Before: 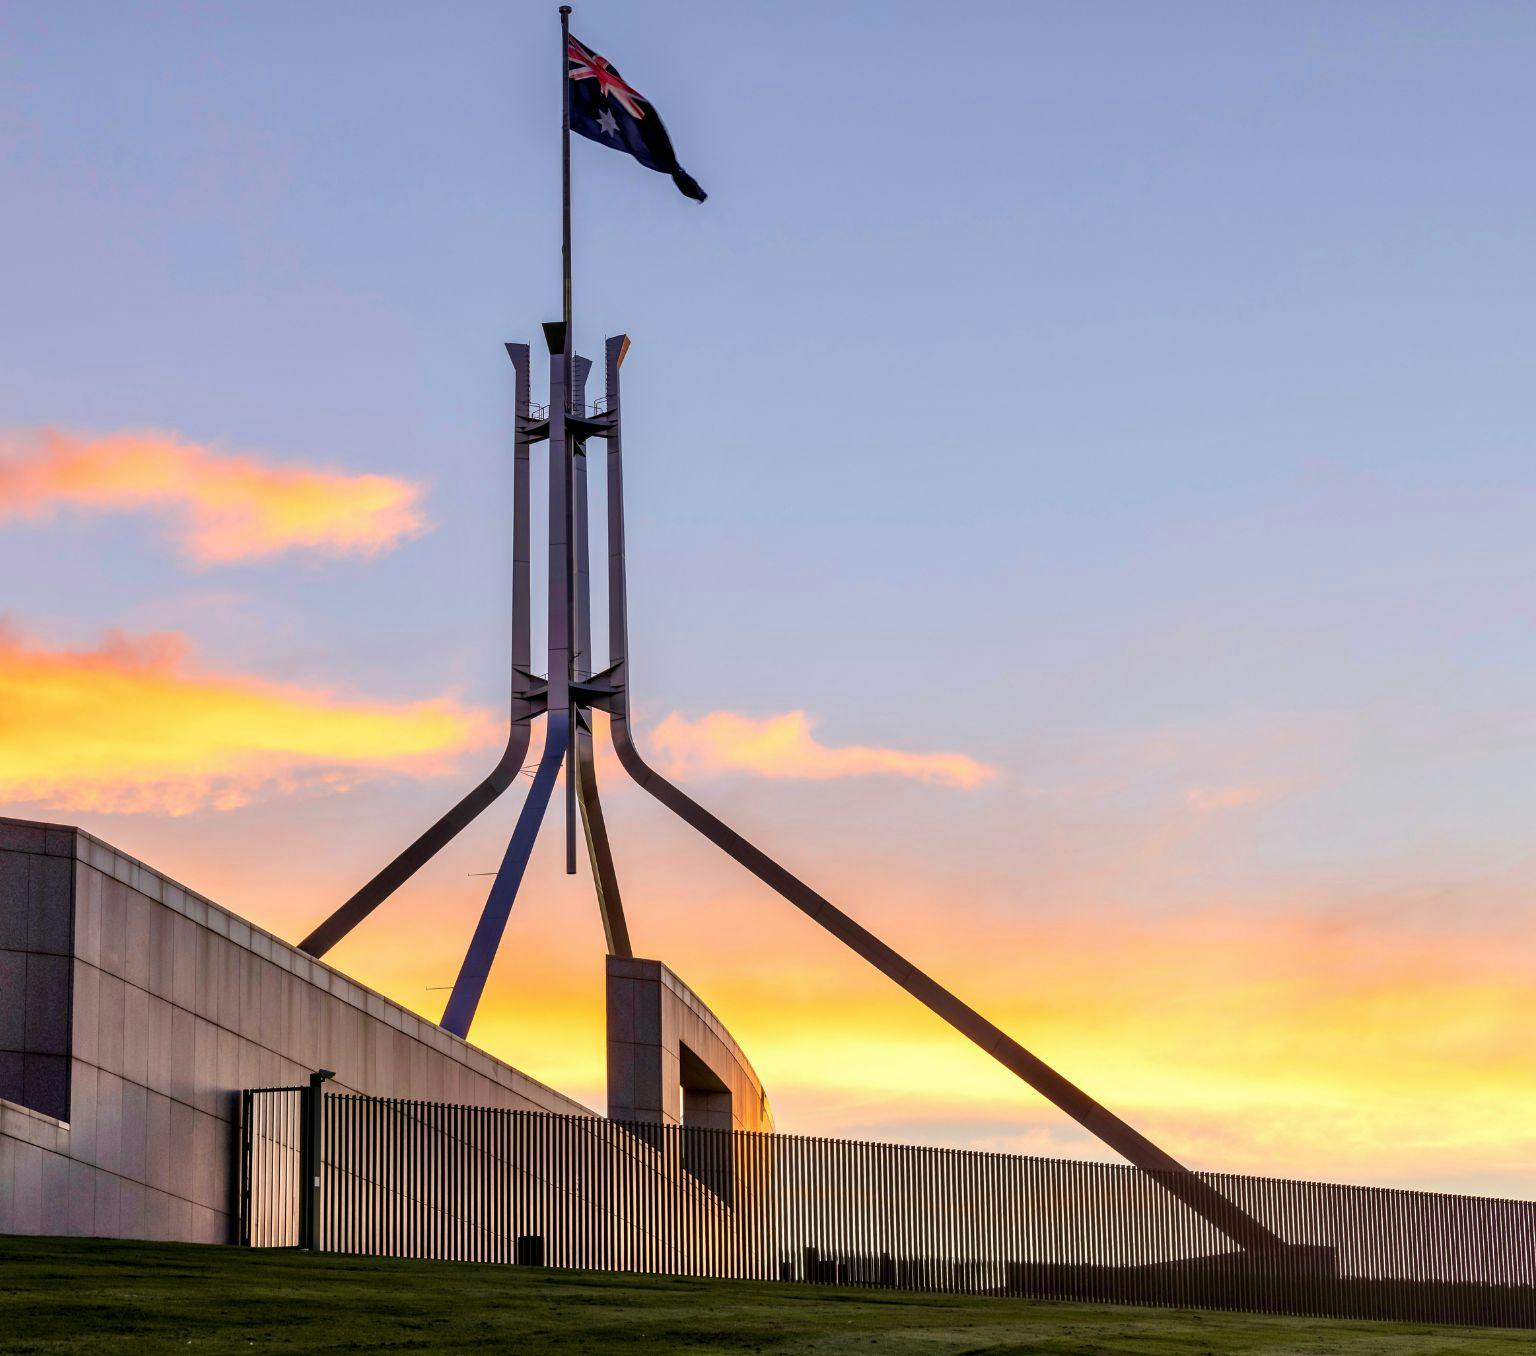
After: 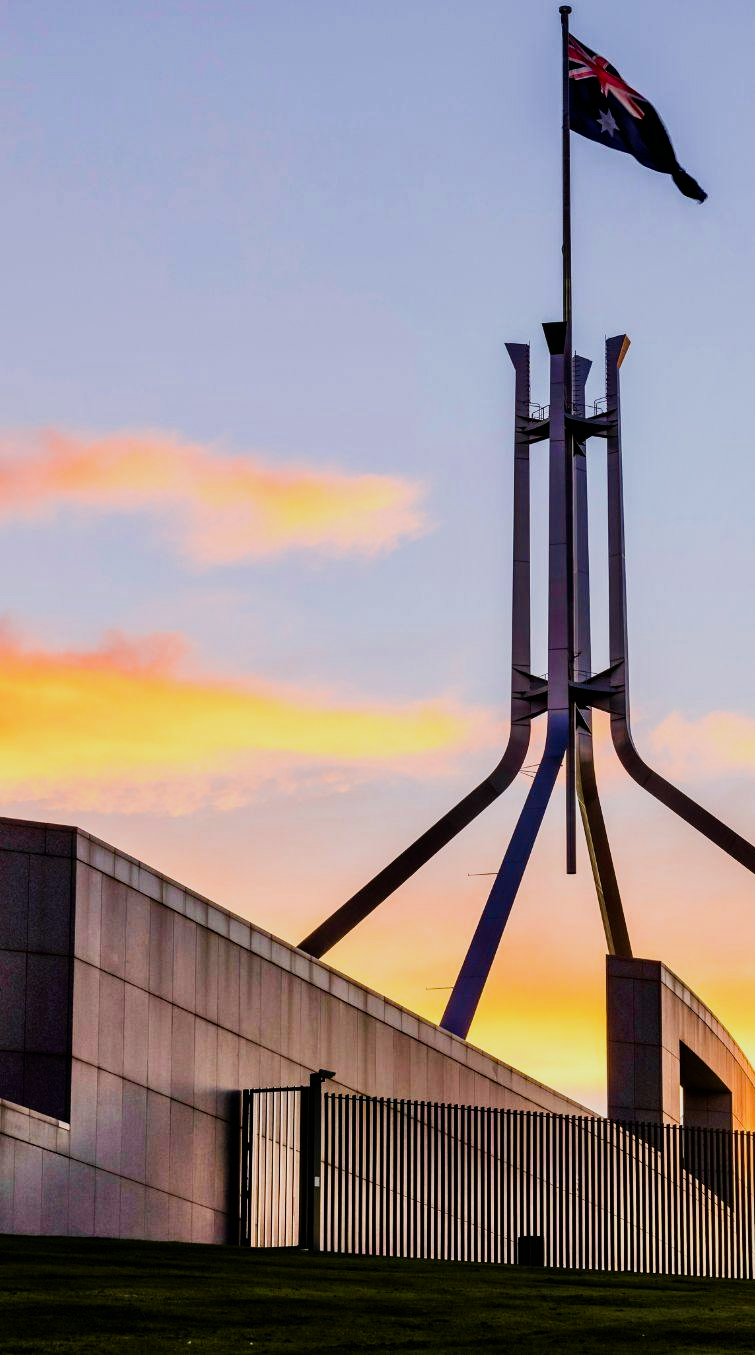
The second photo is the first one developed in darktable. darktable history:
crop and rotate: left 0%, top 0%, right 50.845%
sigmoid: contrast 1.7
